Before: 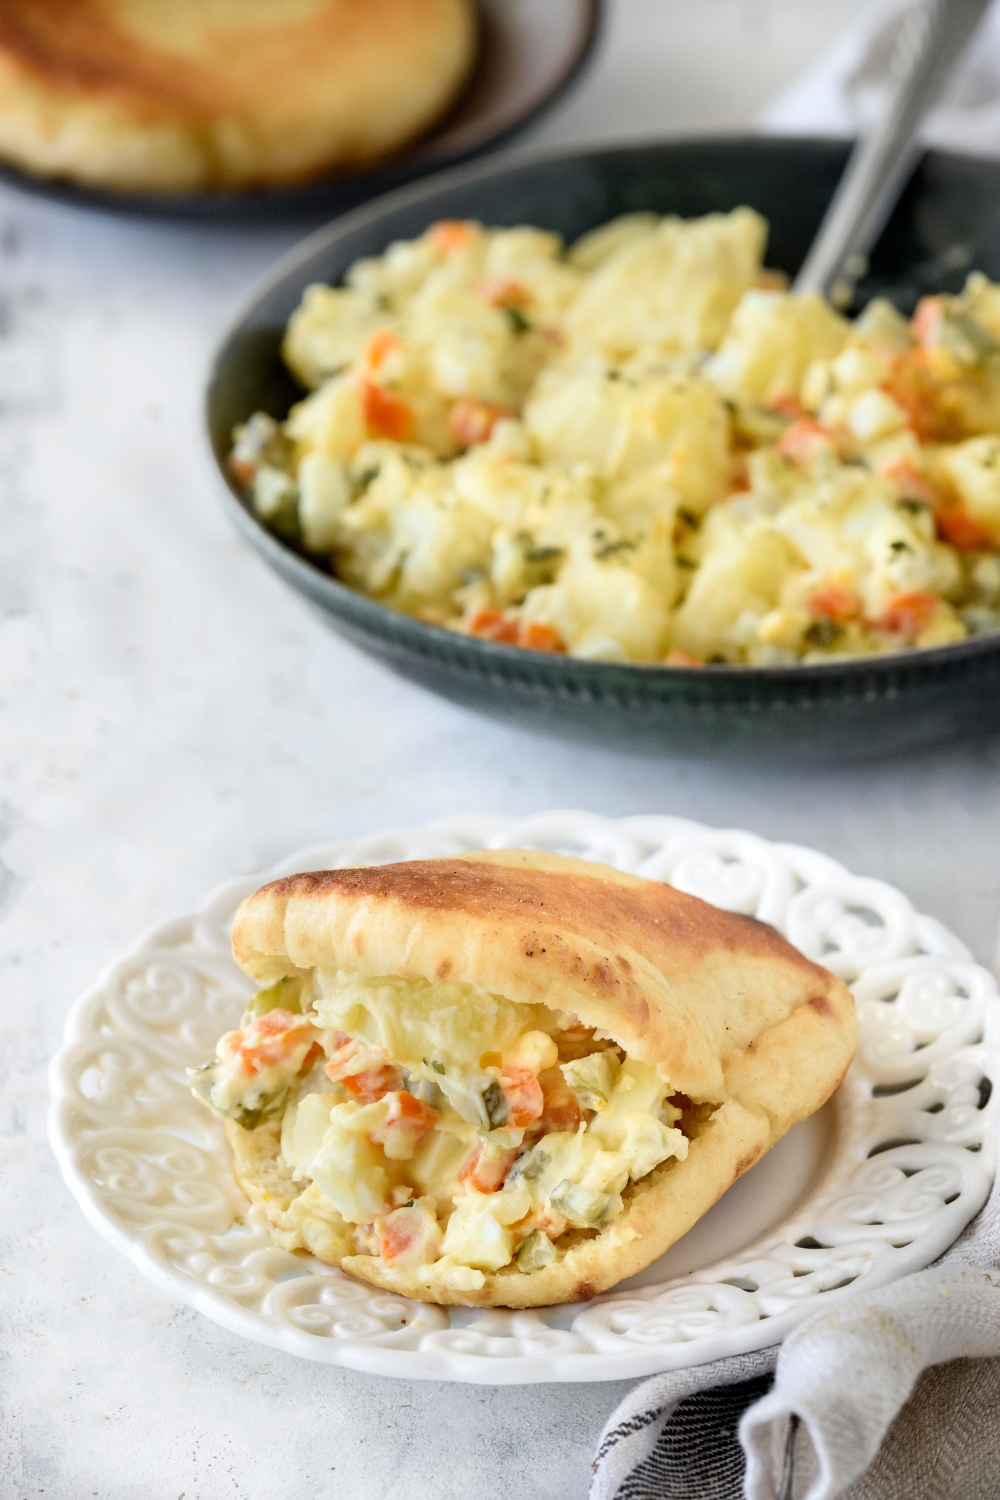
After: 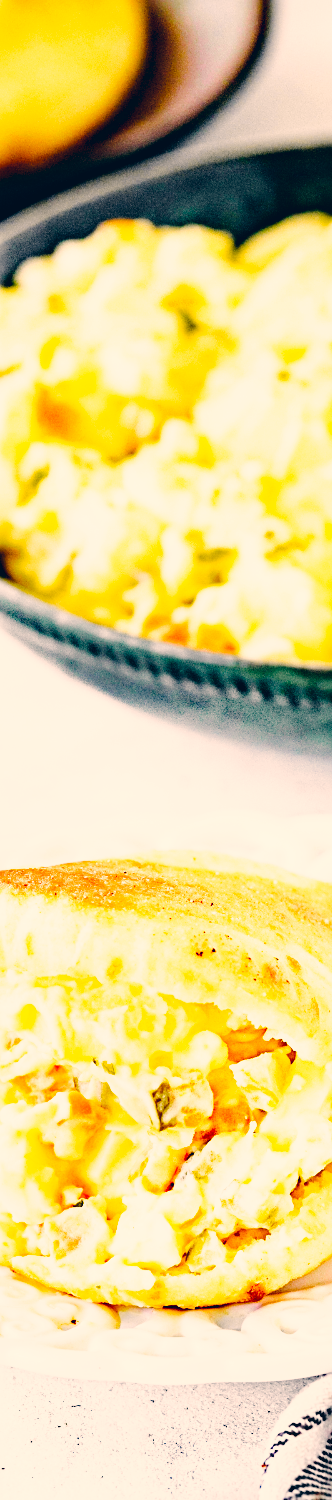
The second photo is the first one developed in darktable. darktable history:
crop: left 33.04%, right 33.715%
haze removal: strength 0.516, distance 0.92, compatibility mode true, adaptive false
sharpen: radius 2.739
tone curve: curves: ch0 [(0, 0.012) (0.036, 0.035) (0.274, 0.288) (0.504, 0.536) (0.844, 0.84) (1, 0.983)]; ch1 [(0, 0) (0.389, 0.403) (0.462, 0.486) (0.499, 0.498) (0.511, 0.502) (0.536, 0.547) (0.567, 0.588) (0.626, 0.645) (0.749, 0.781) (1, 1)]; ch2 [(0, 0) (0.457, 0.486) (0.5, 0.5) (0.56, 0.551) (0.615, 0.607) (0.704, 0.732) (1, 1)], color space Lab, independent channels, preserve colors none
color correction: highlights a* 10.36, highlights b* 13.99, shadows a* -9.57, shadows b* -14.99
exposure: black level correction 0, exposure 0.702 EV, compensate highlight preservation false
color zones: curves: ch0 [(0, 0.5) (0.143, 0.5) (0.286, 0.5) (0.429, 0.5) (0.62, 0.489) (0.714, 0.445) (0.844, 0.496) (1, 0.5)]; ch1 [(0, 0.5) (0.143, 0.5) (0.286, 0.5) (0.429, 0.5) (0.571, 0.5) (0.714, 0.523) (0.857, 0.5) (1, 0.5)]
base curve: curves: ch0 [(0, 0) (0, 0) (0.002, 0.001) (0.008, 0.003) (0.019, 0.011) (0.037, 0.037) (0.064, 0.11) (0.102, 0.232) (0.152, 0.379) (0.216, 0.524) (0.296, 0.665) (0.394, 0.789) (0.512, 0.881) (0.651, 0.945) (0.813, 0.986) (1, 1)], preserve colors none
